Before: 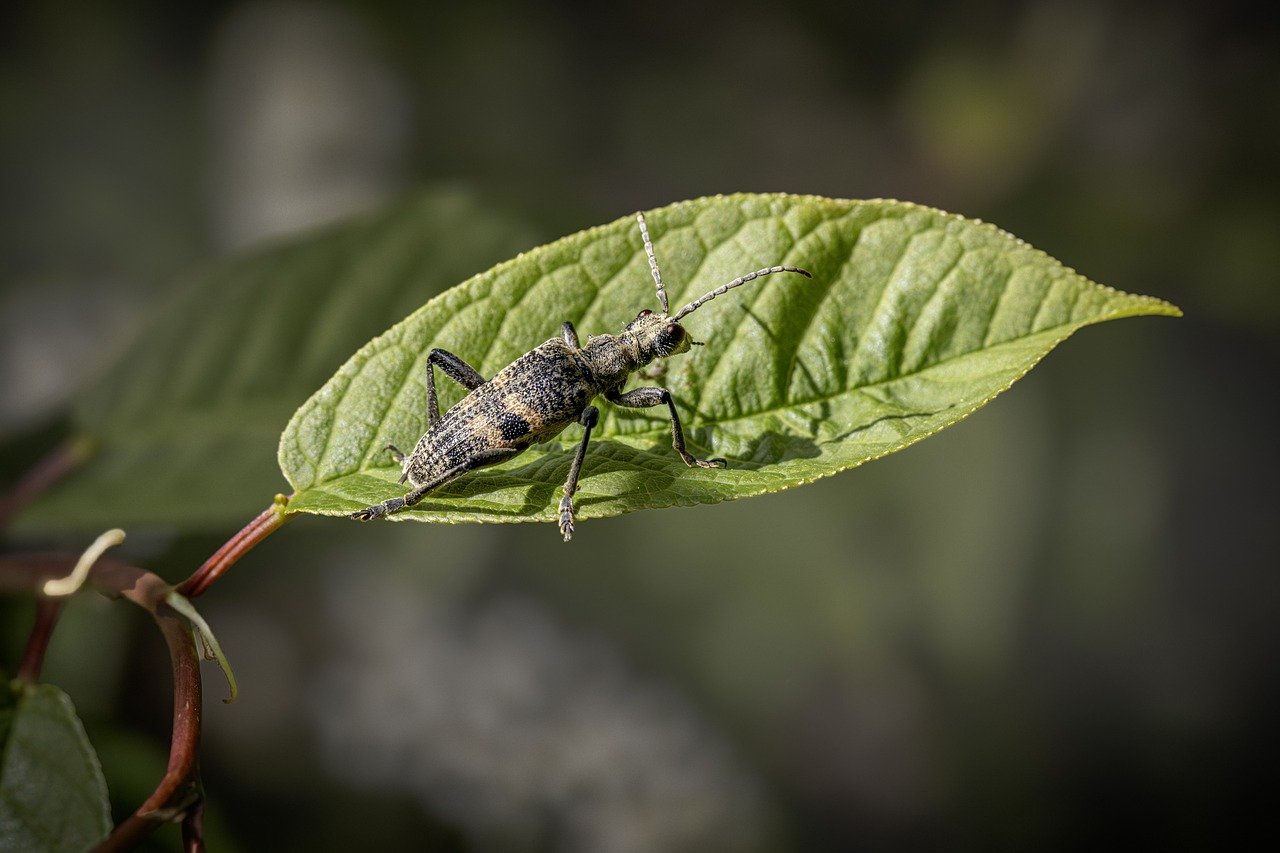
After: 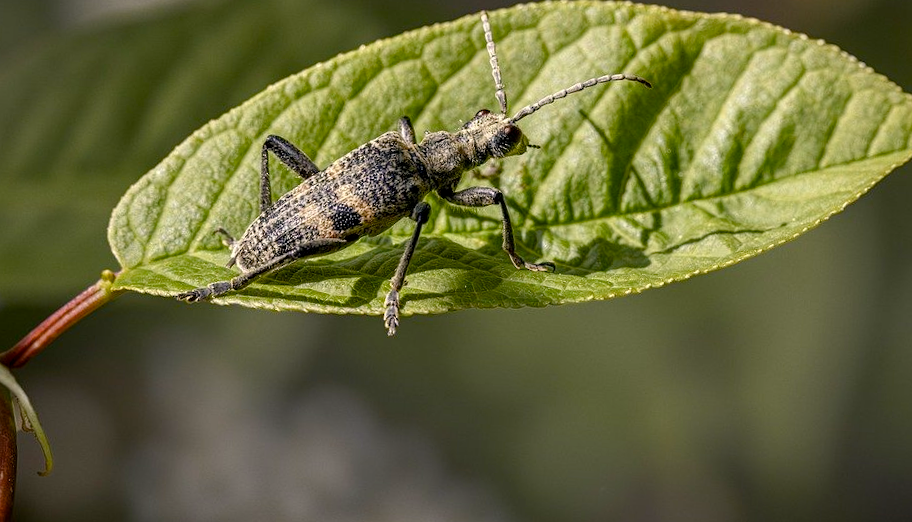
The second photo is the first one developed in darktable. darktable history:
color balance rgb: highlights gain › chroma 1.399%, highlights gain › hue 51.78°, perceptual saturation grading › global saturation 20%, perceptual saturation grading › highlights -24.809%, perceptual saturation grading › shadows 25.719%
local contrast: highlights 102%, shadows 99%, detail 120%, midtone range 0.2
crop and rotate: angle -3.6°, left 9.826%, top 21.218%, right 12.342%, bottom 11.938%
